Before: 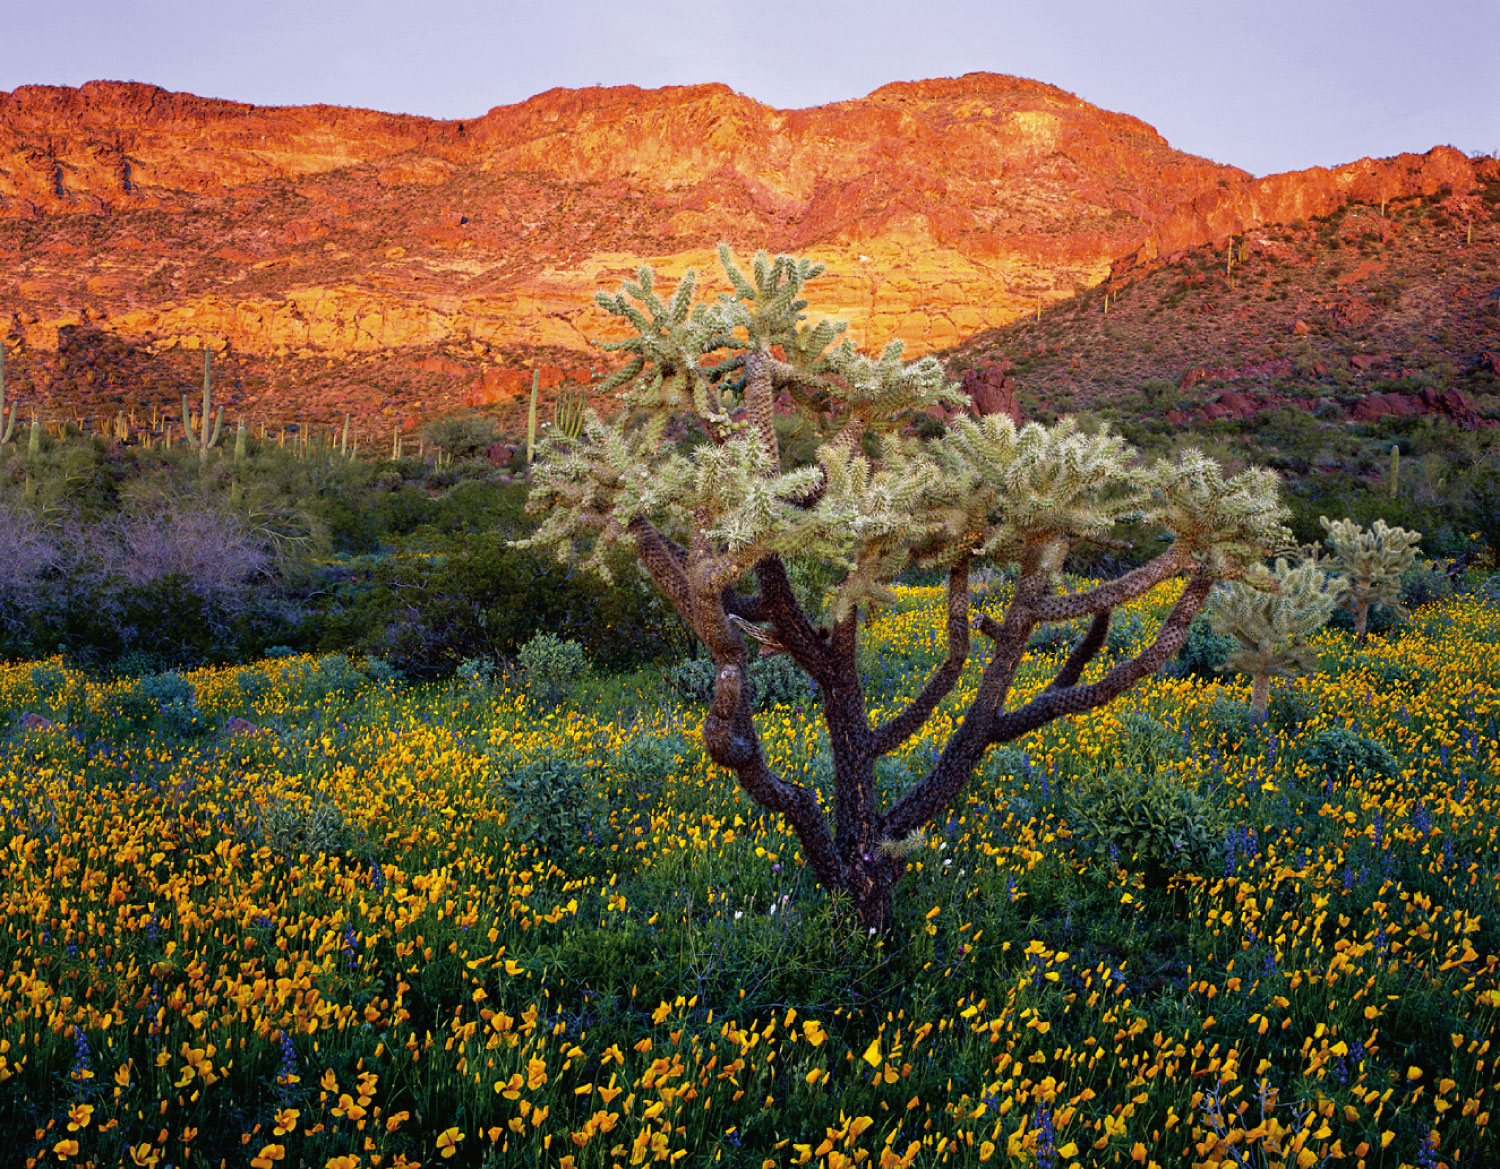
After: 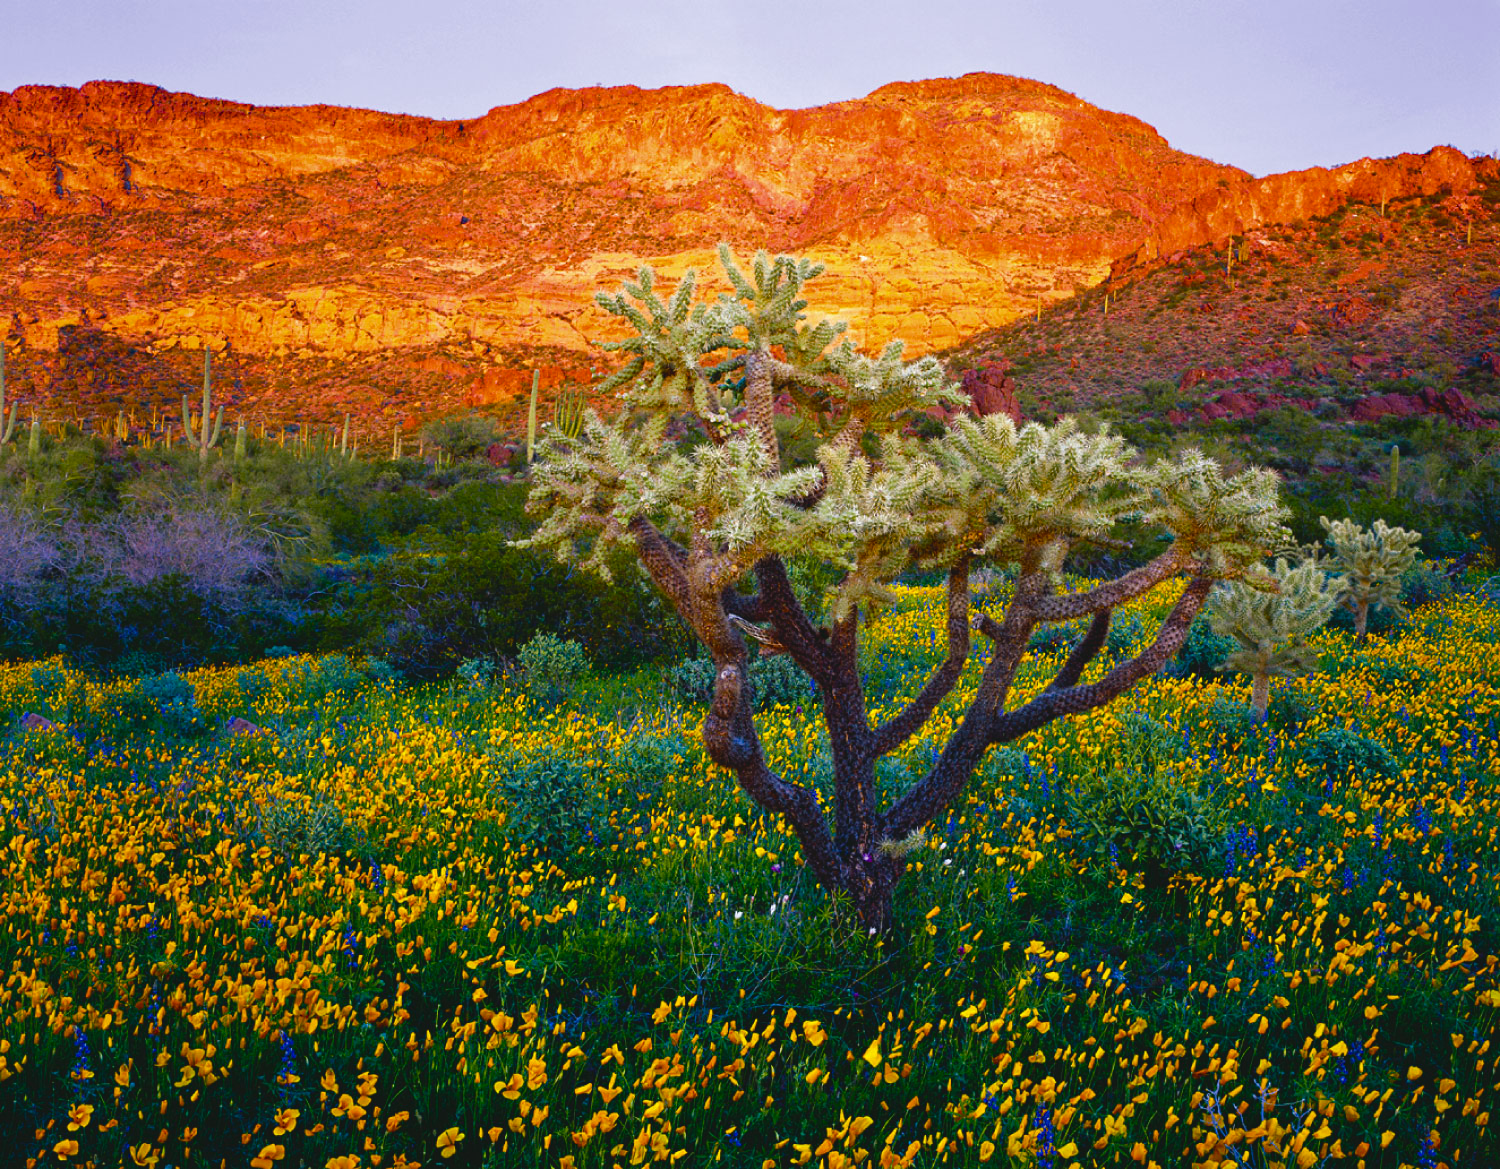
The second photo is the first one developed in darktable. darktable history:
color balance rgb: shadows lift › luminance -8.027%, shadows lift › chroma 2.075%, shadows lift › hue 166.38°, global offset › luminance 0.766%, linear chroma grading › global chroma 14.855%, perceptual saturation grading › global saturation 19.823%, perceptual saturation grading › highlights -25.706%, perceptual saturation grading › shadows 49.62%
